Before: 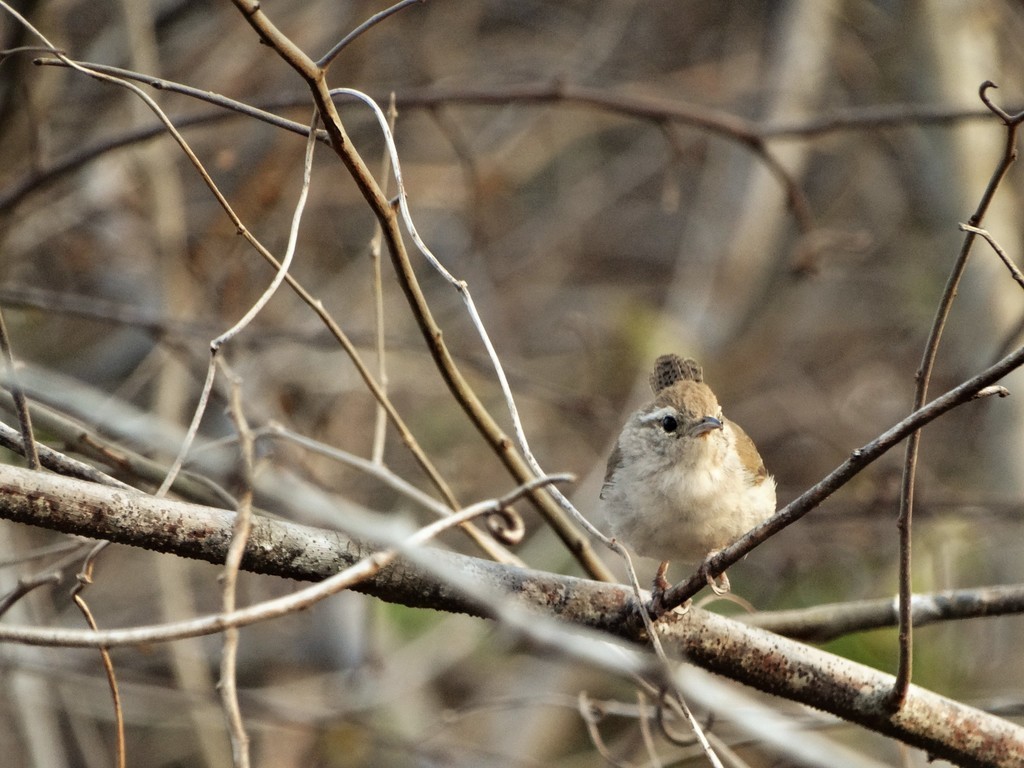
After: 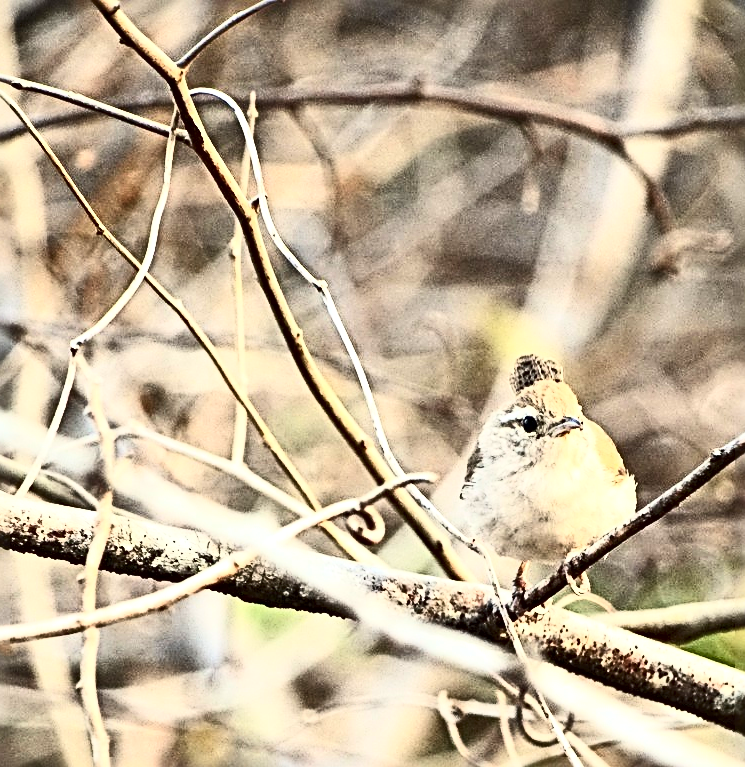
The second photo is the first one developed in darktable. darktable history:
sharpen: radius 3.661, amount 0.938
crop: left 13.758%, top 0%, right 13.475%
exposure: black level correction 0, exposure 0.693 EV, compensate highlight preservation false
contrast brightness saturation: contrast 0.639, brightness 0.323, saturation 0.137
